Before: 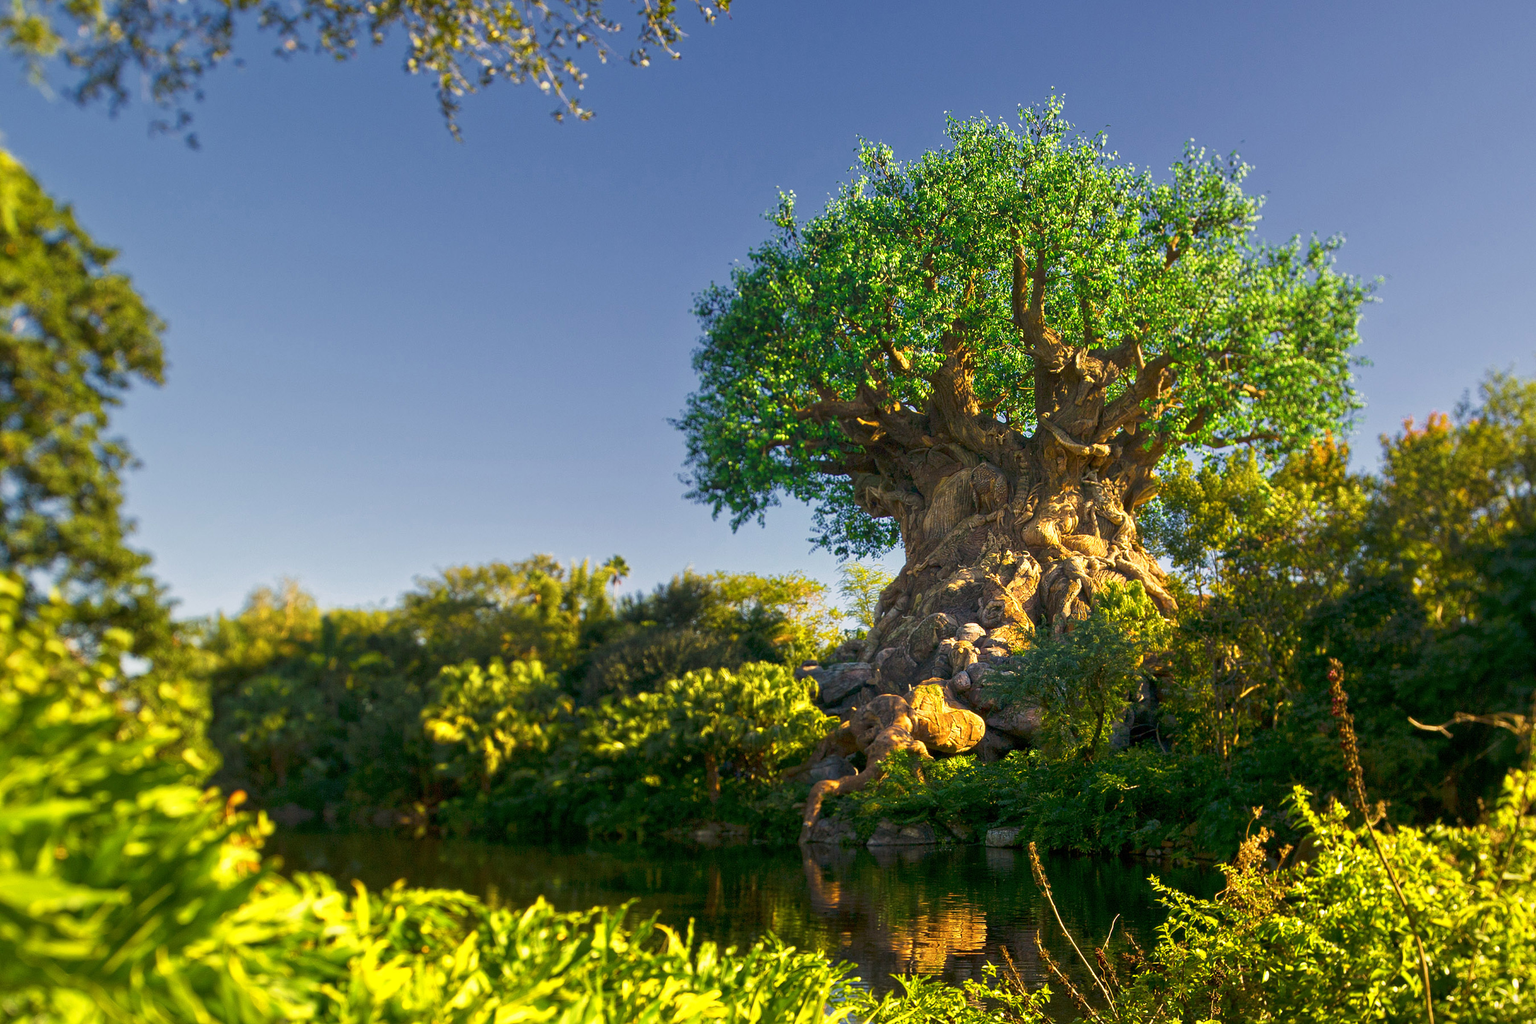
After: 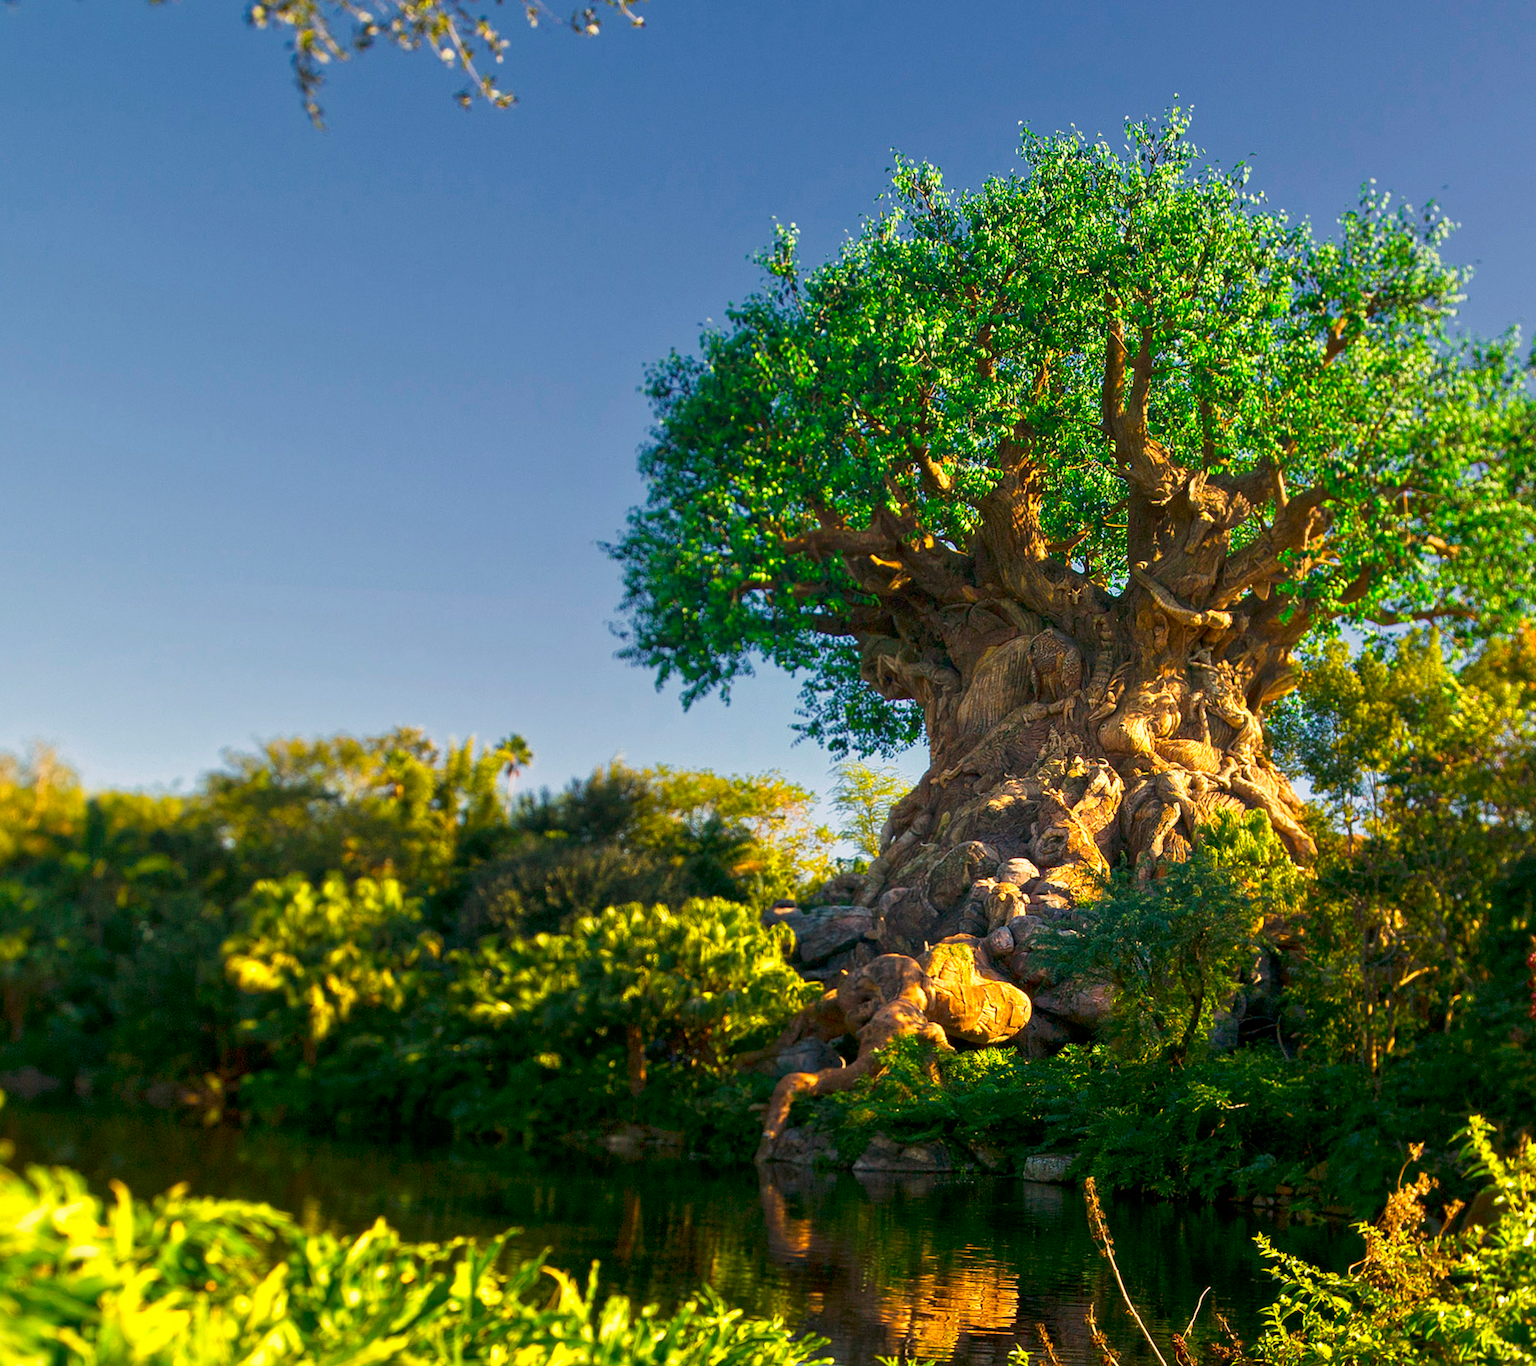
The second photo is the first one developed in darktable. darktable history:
crop and rotate: angle -2.99°, left 14.147%, top 0.032%, right 10.926%, bottom 0.021%
